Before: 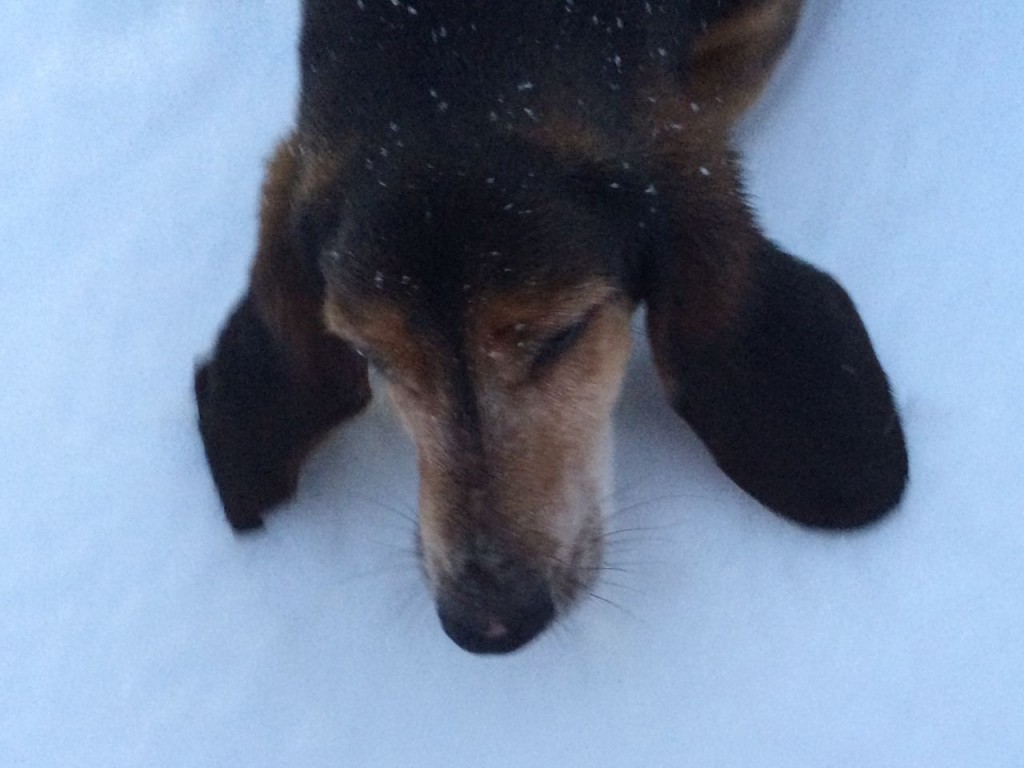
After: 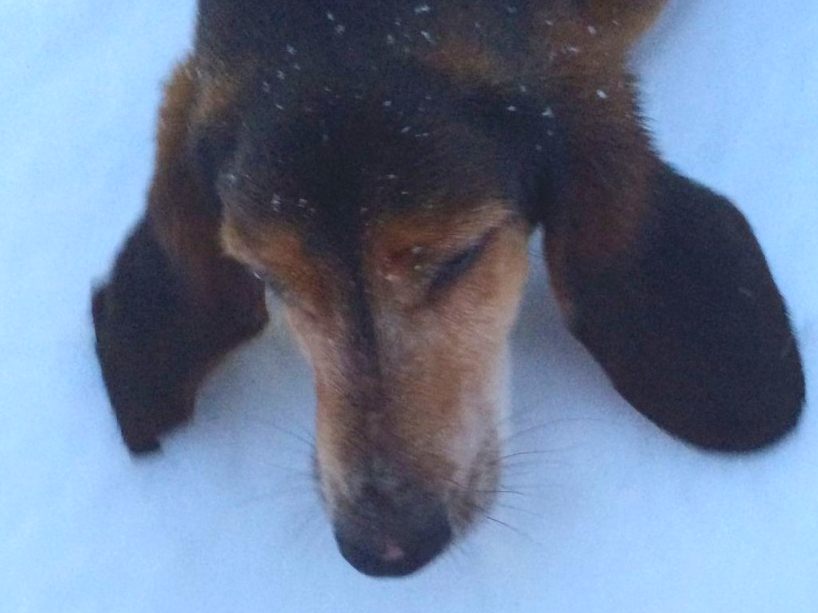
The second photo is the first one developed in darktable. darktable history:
contrast brightness saturation: contrast -0.19, saturation 0.19
crop and rotate: left 10.071%, top 10.071%, right 10.02%, bottom 10.02%
exposure: black level correction 0.001, exposure 0.5 EV, compensate exposure bias true, compensate highlight preservation false
tone equalizer: on, module defaults
